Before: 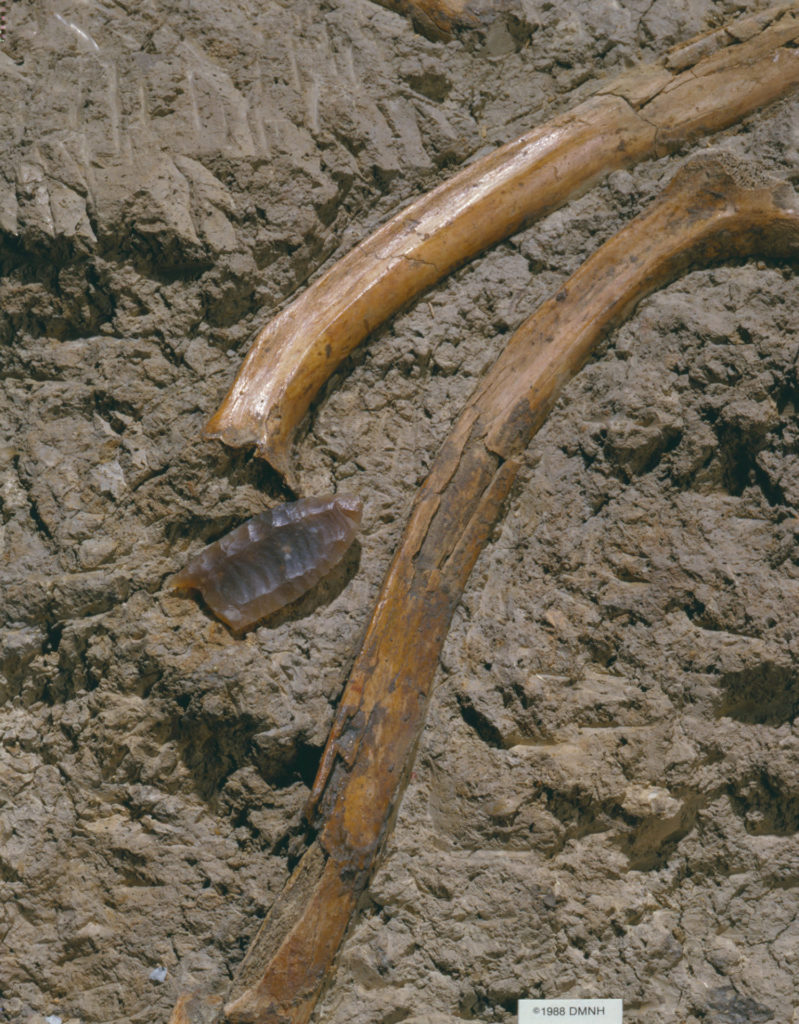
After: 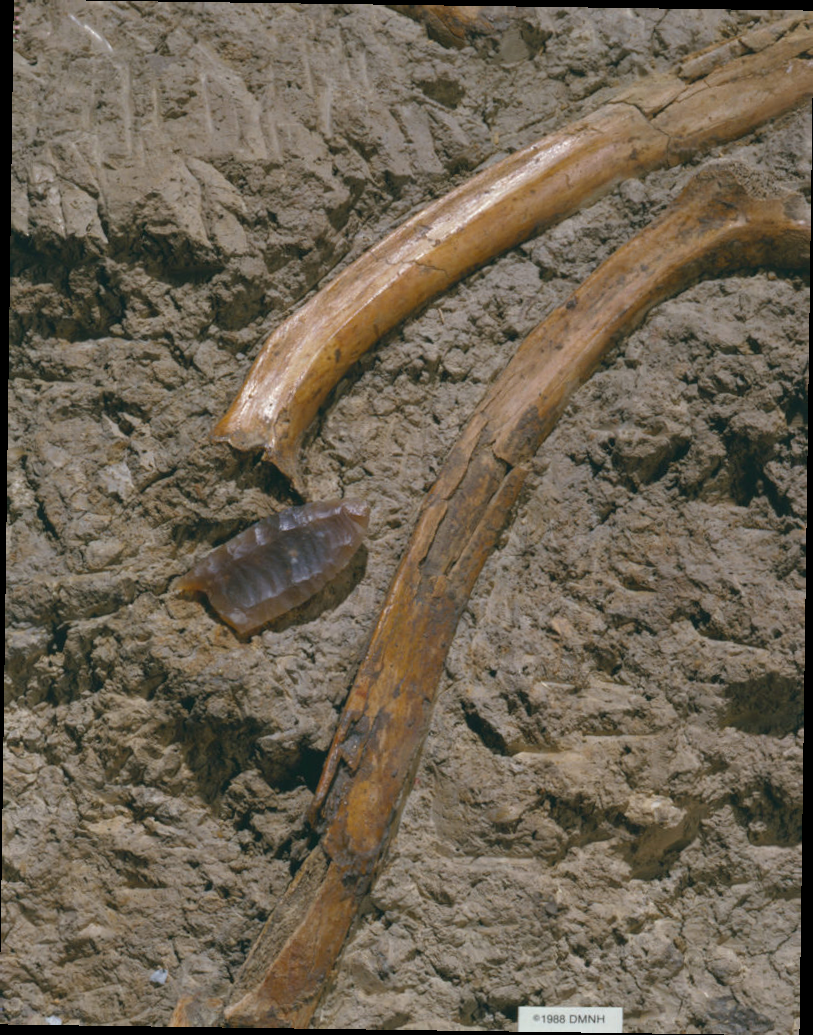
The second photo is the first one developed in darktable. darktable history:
rotate and perspective: rotation 0.8°, automatic cropping off
